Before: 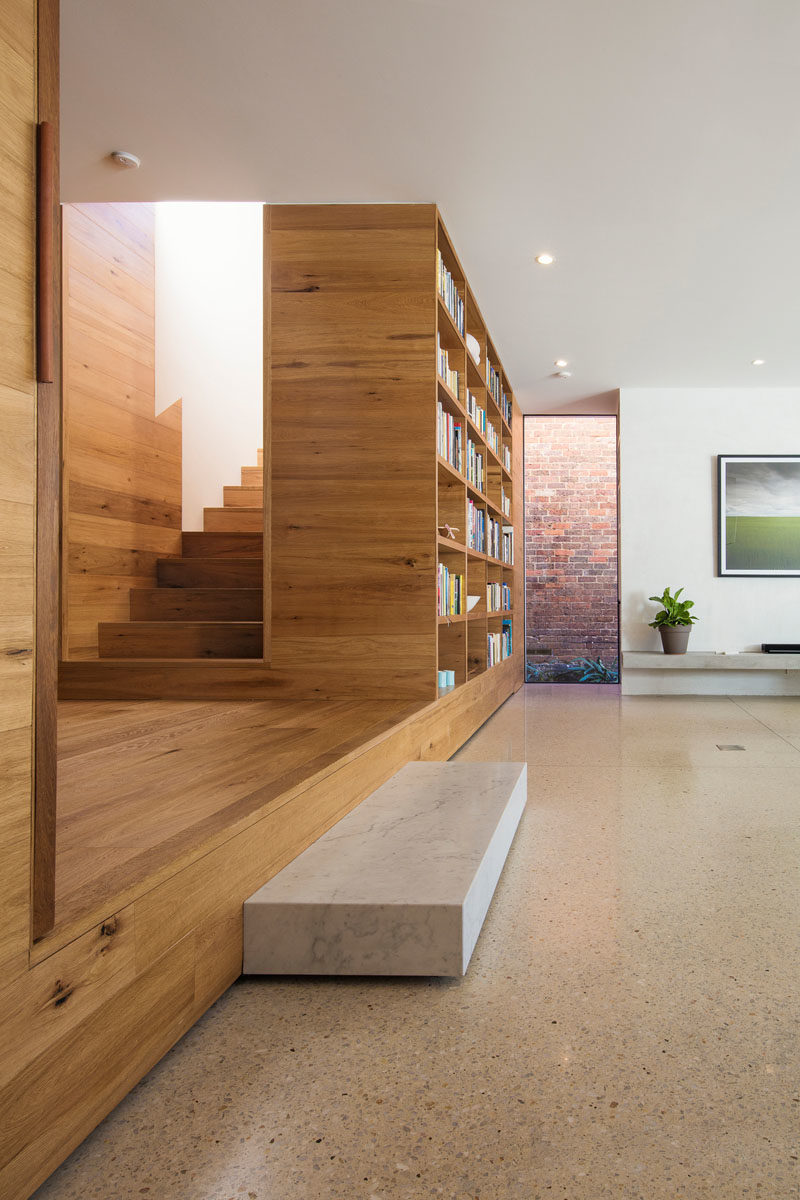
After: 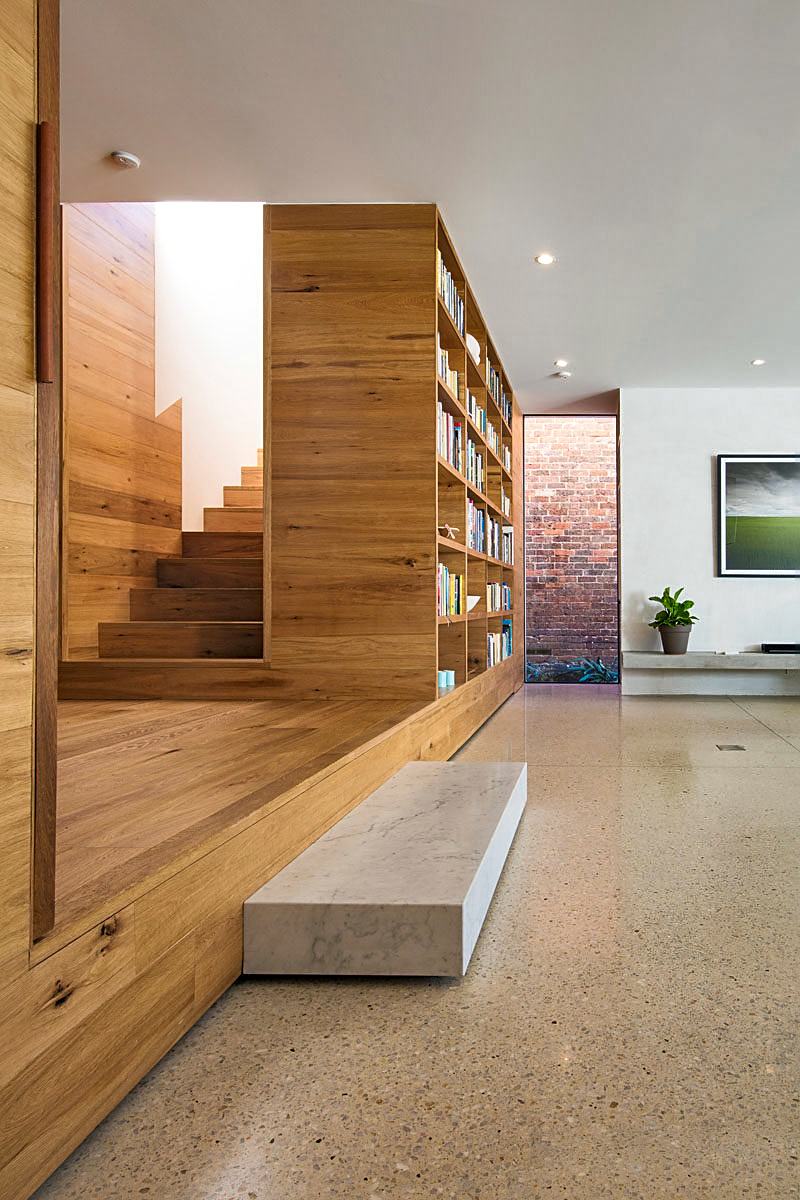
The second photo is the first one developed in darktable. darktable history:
local contrast: mode bilateral grid, contrast 26, coarseness 50, detail 124%, midtone range 0.2
contrast brightness saturation: contrast 0.074, brightness 0.08, saturation 0.178
color balance rgb: power › chroma 0.494%, power › hue 215.29°, perceptual saturation grading › global saturation 0.851%
sharpen: on, module defaults
shadows and highlights: radius 116.52, shadows 41.73, highlights -62.28, soften with gaussian
